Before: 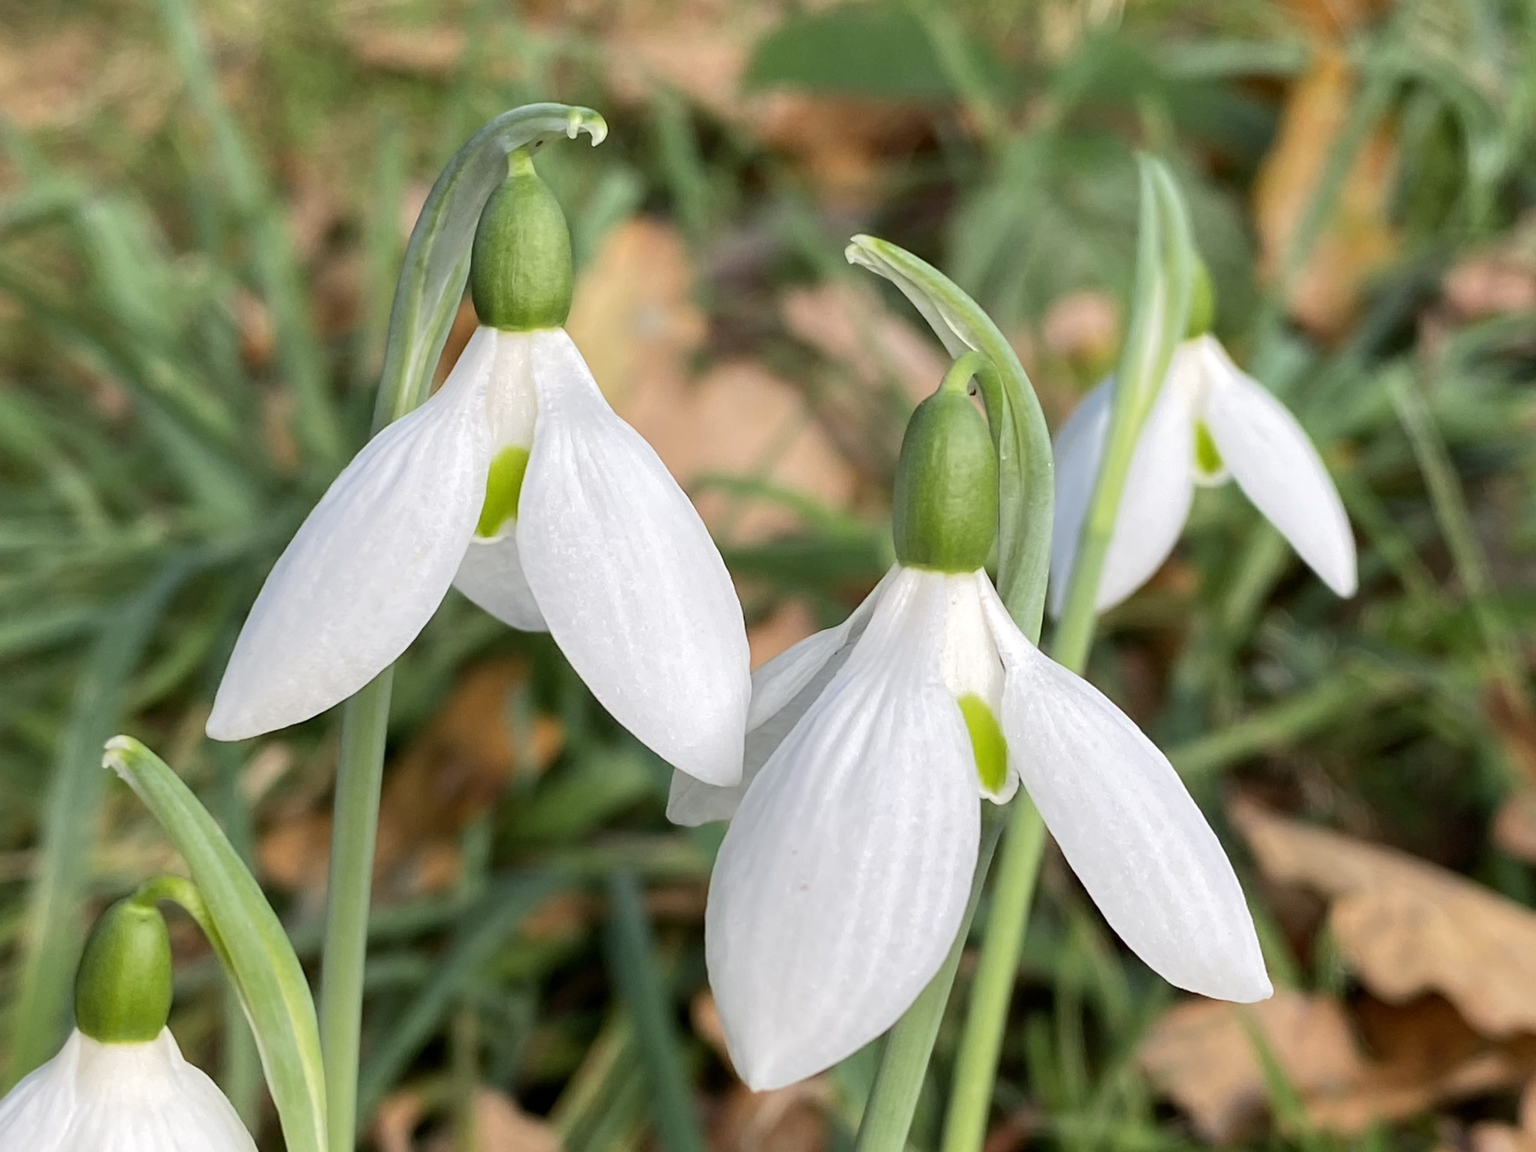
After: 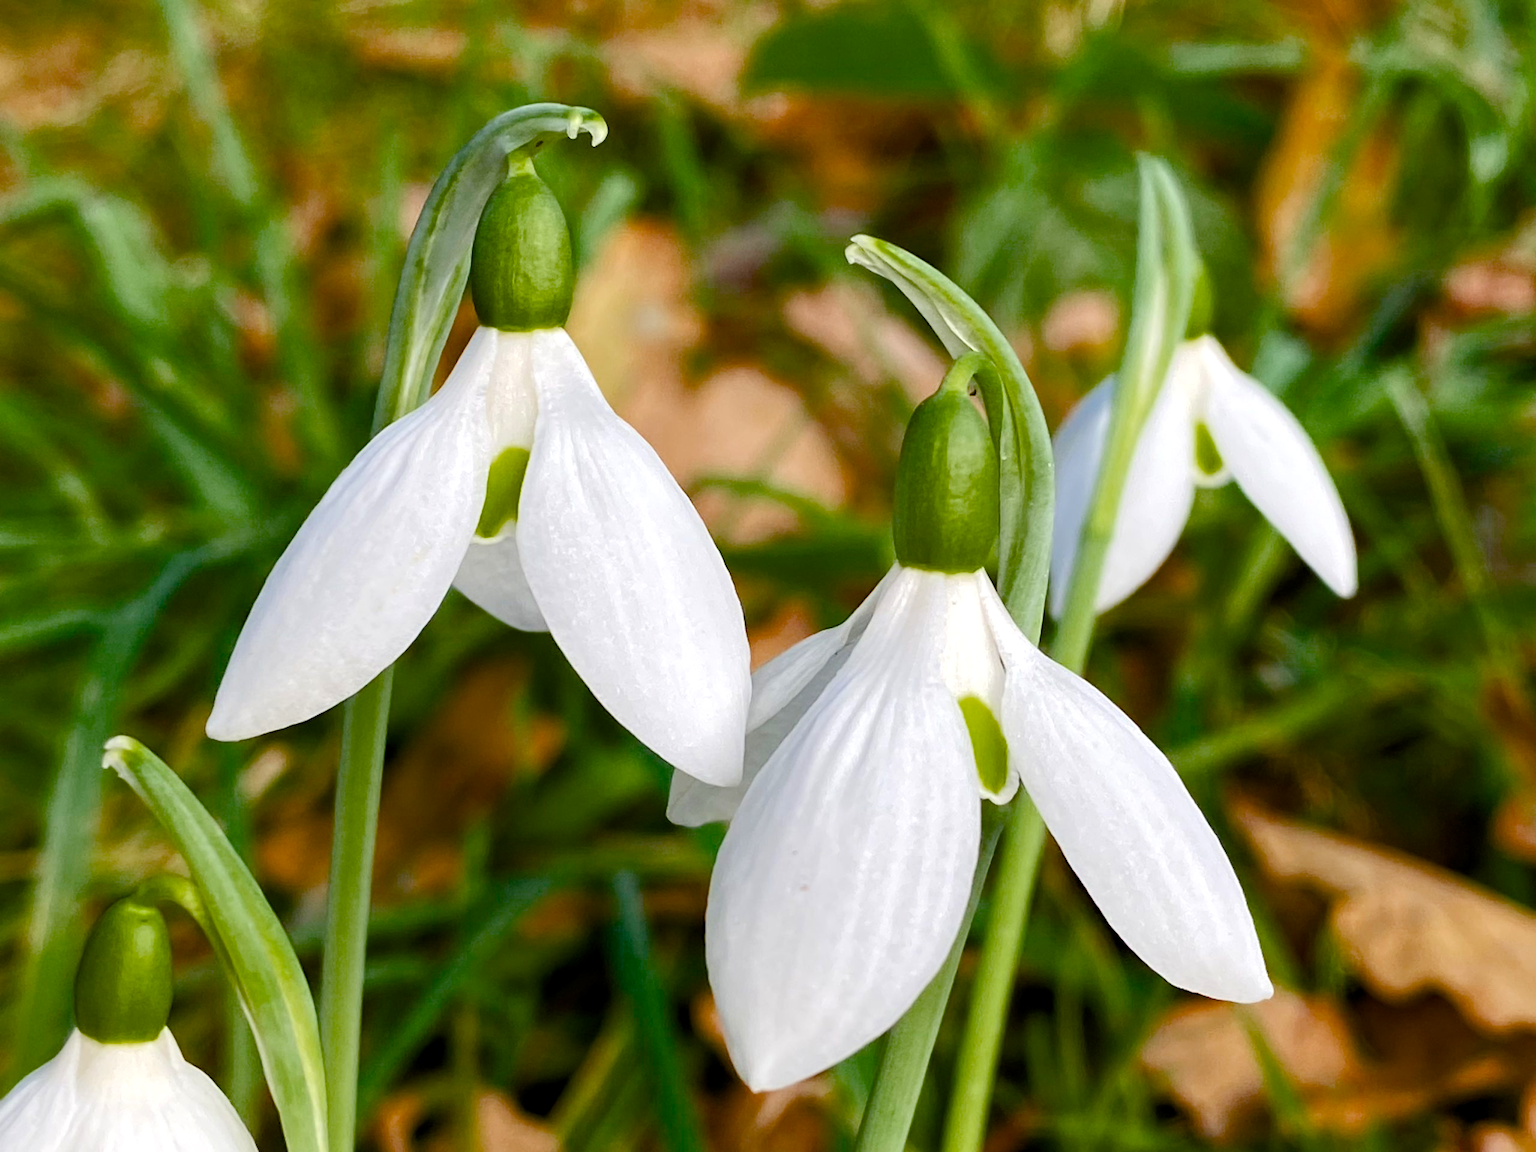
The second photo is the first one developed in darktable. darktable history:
color balance rgb: power › hue 328.83°, linear chroma grading › shadows 31.374%, linear chroma grading › global chroma -1.944%, linear chroma grading › mid-tones 4.047%, perceptual saturation grading › global saturation 40.45%, perceptual saturation grading › highlights -24.854%, perceptual saturation grading › mid-tones 34.818%, perceptual saturation grading › shadows 34.512%, saturation formula JzAzBz (2021)
levels: levels [0.016, 0.492, 0.969]
